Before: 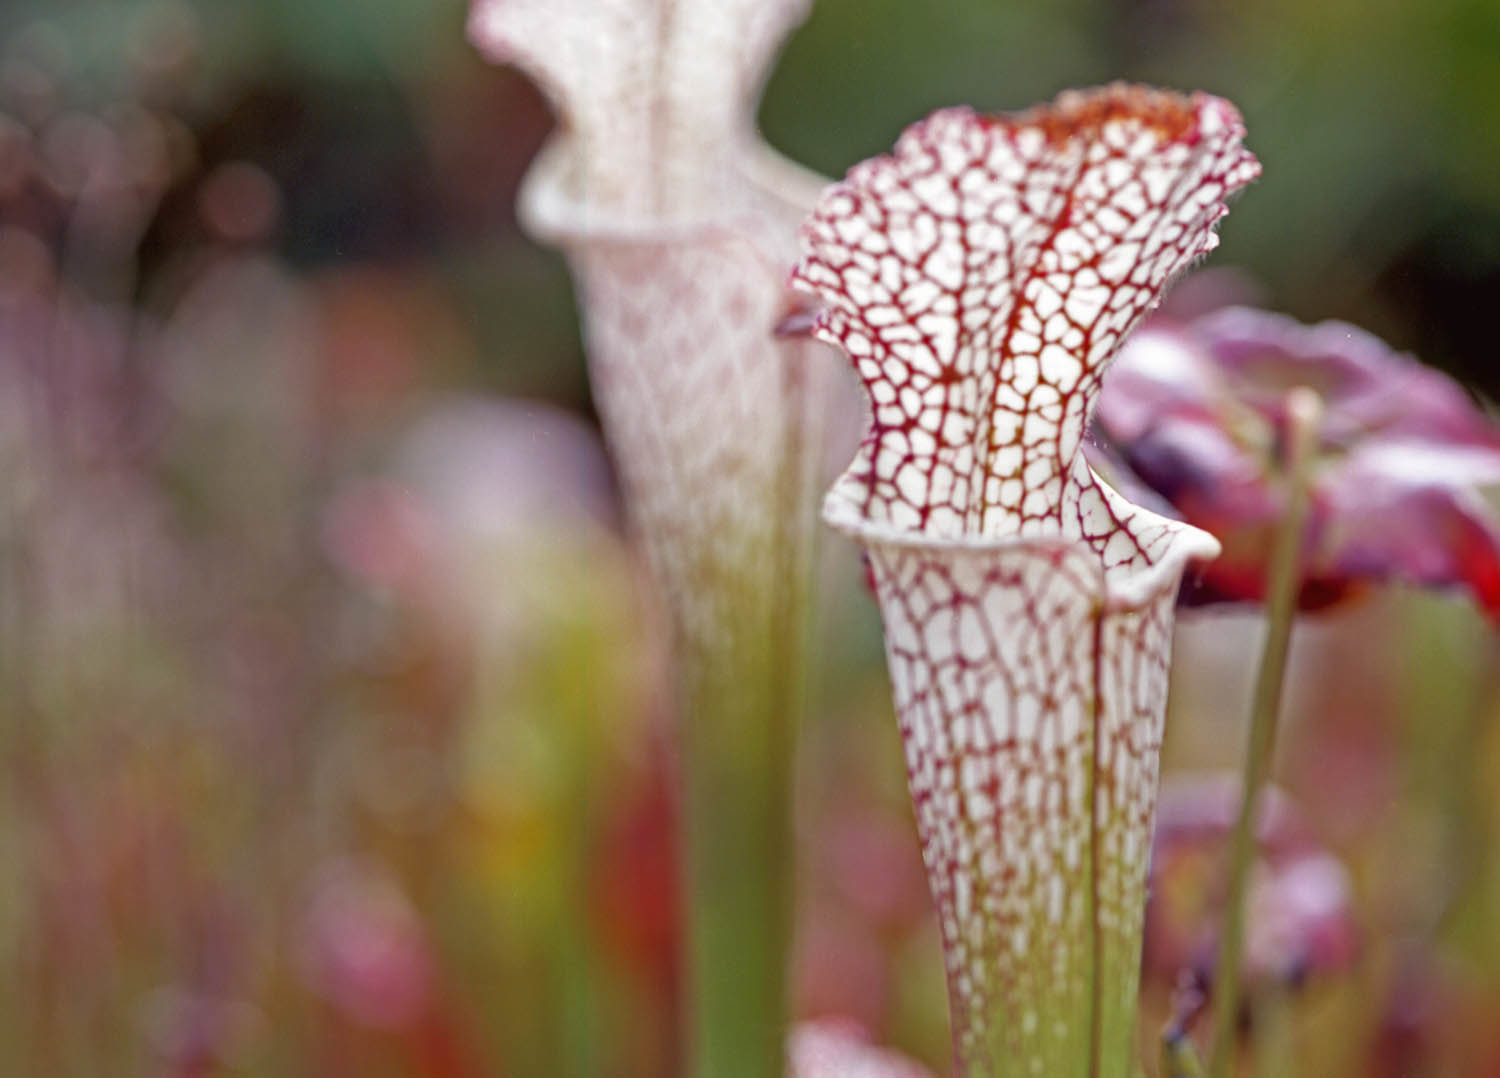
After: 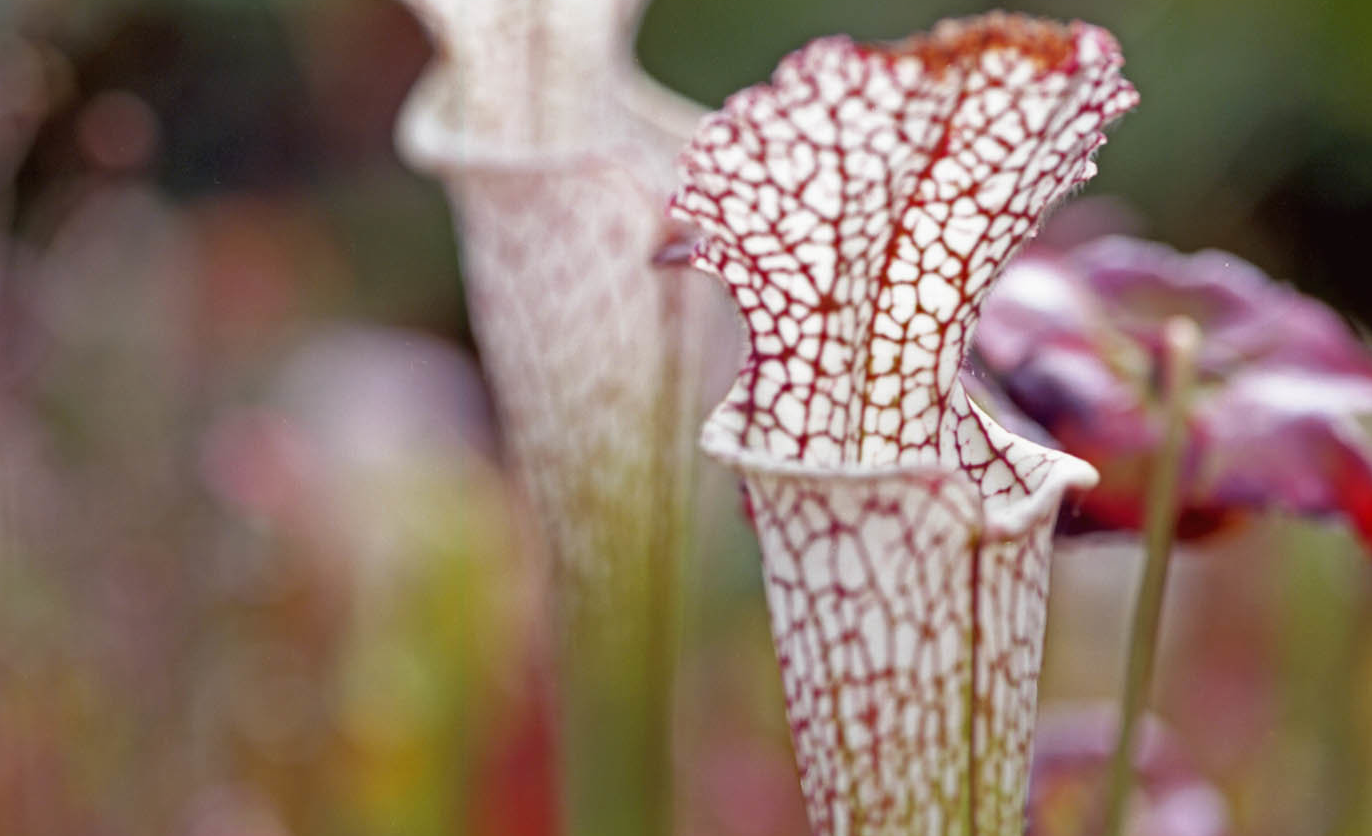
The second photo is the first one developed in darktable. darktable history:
crop: left 8.155%, top 6.611%, bottom 15.385%
exposure: exposure -0.048 EV, compensate highlight preservation false
